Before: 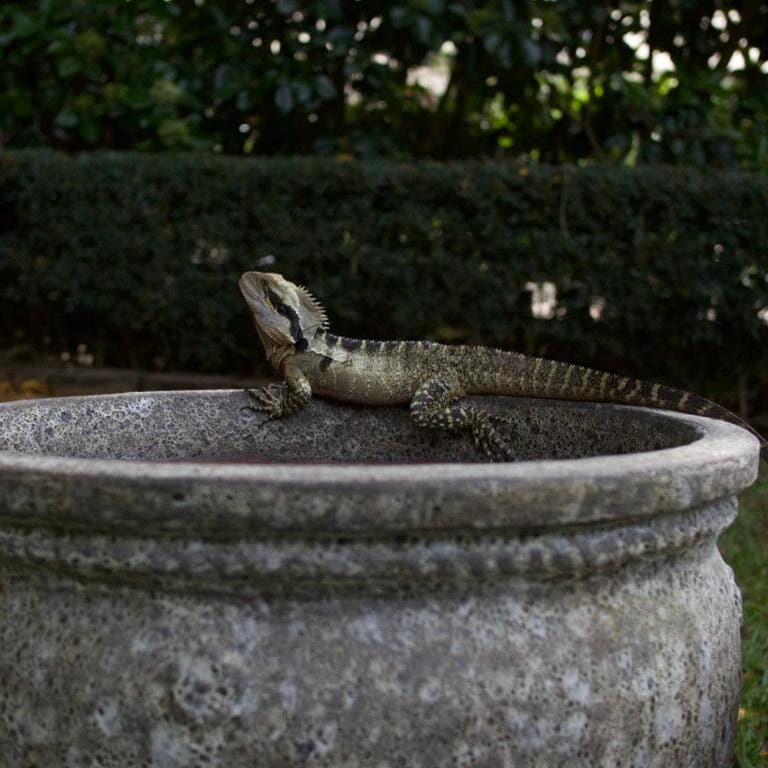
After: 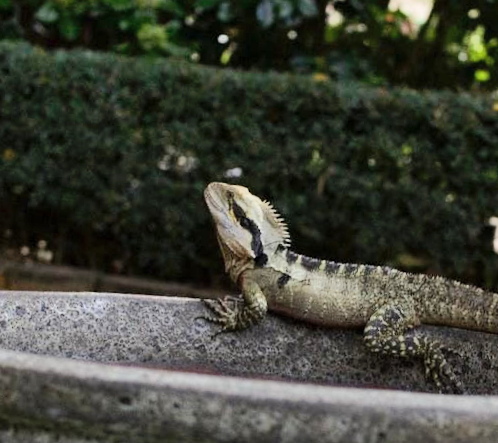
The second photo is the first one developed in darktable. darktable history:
crop and rotate: angle -4.99°, left 2.122%, top 6.945%, right 27.566%, bottom 30.519%
shadows and highlights: shadows 60, soften with gaussian
